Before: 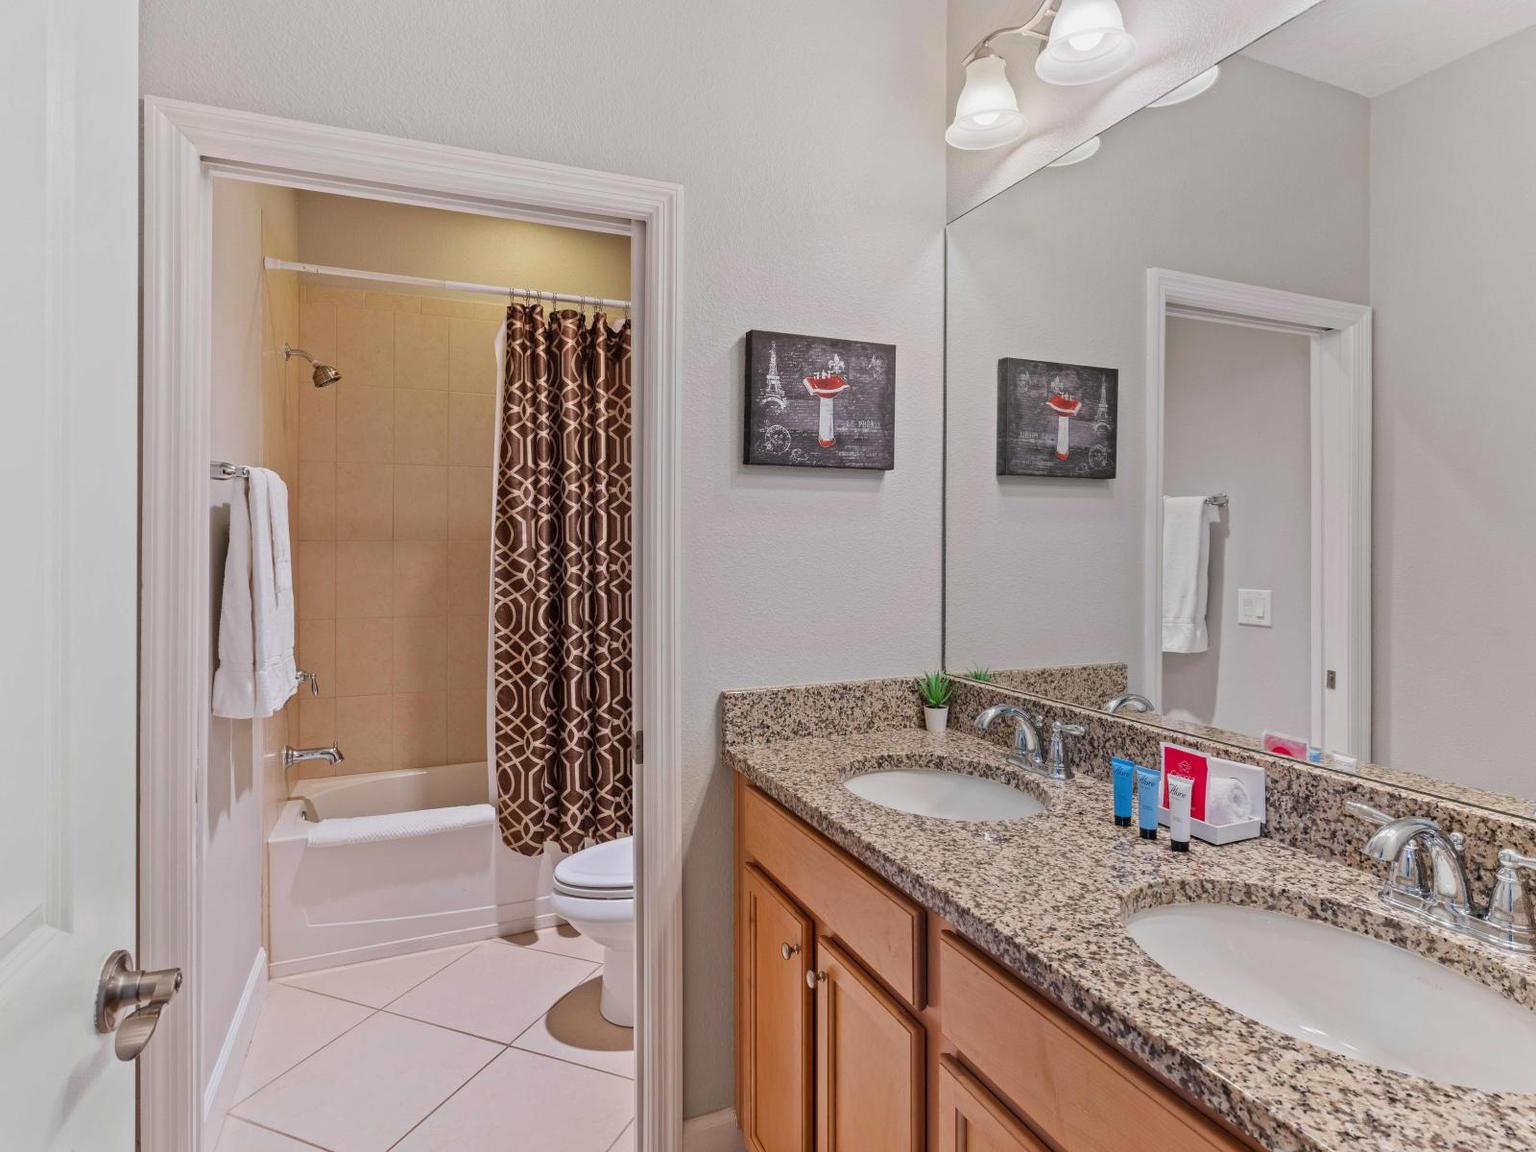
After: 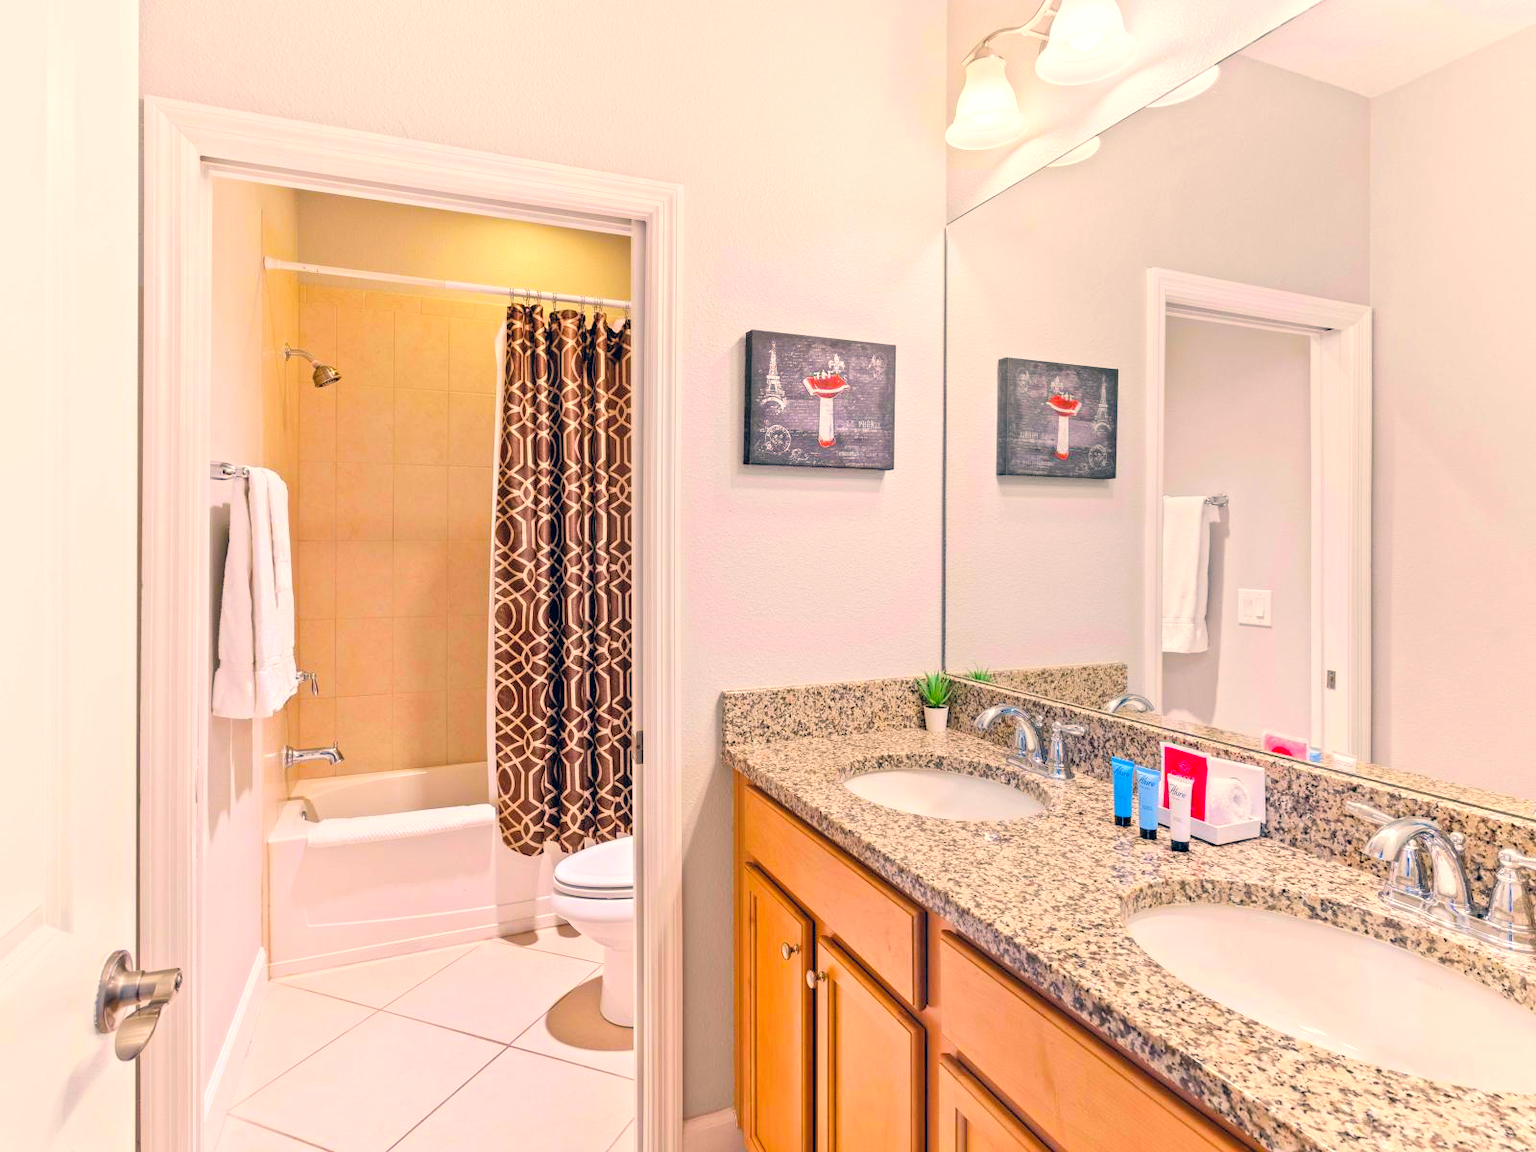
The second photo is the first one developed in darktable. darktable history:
color balance rgb: shadows lift › hue 87.58°, perceptual saturation grading › global saturation 30.17%, global vibrance 20%
color correction: highlights a* 10.27, highlights b* 14.81, shadows a* -10, shadows b* -14.98
levels: levels [0.036, 0.364, 0.827]
contrast brightness saturation: saturation -0.169
